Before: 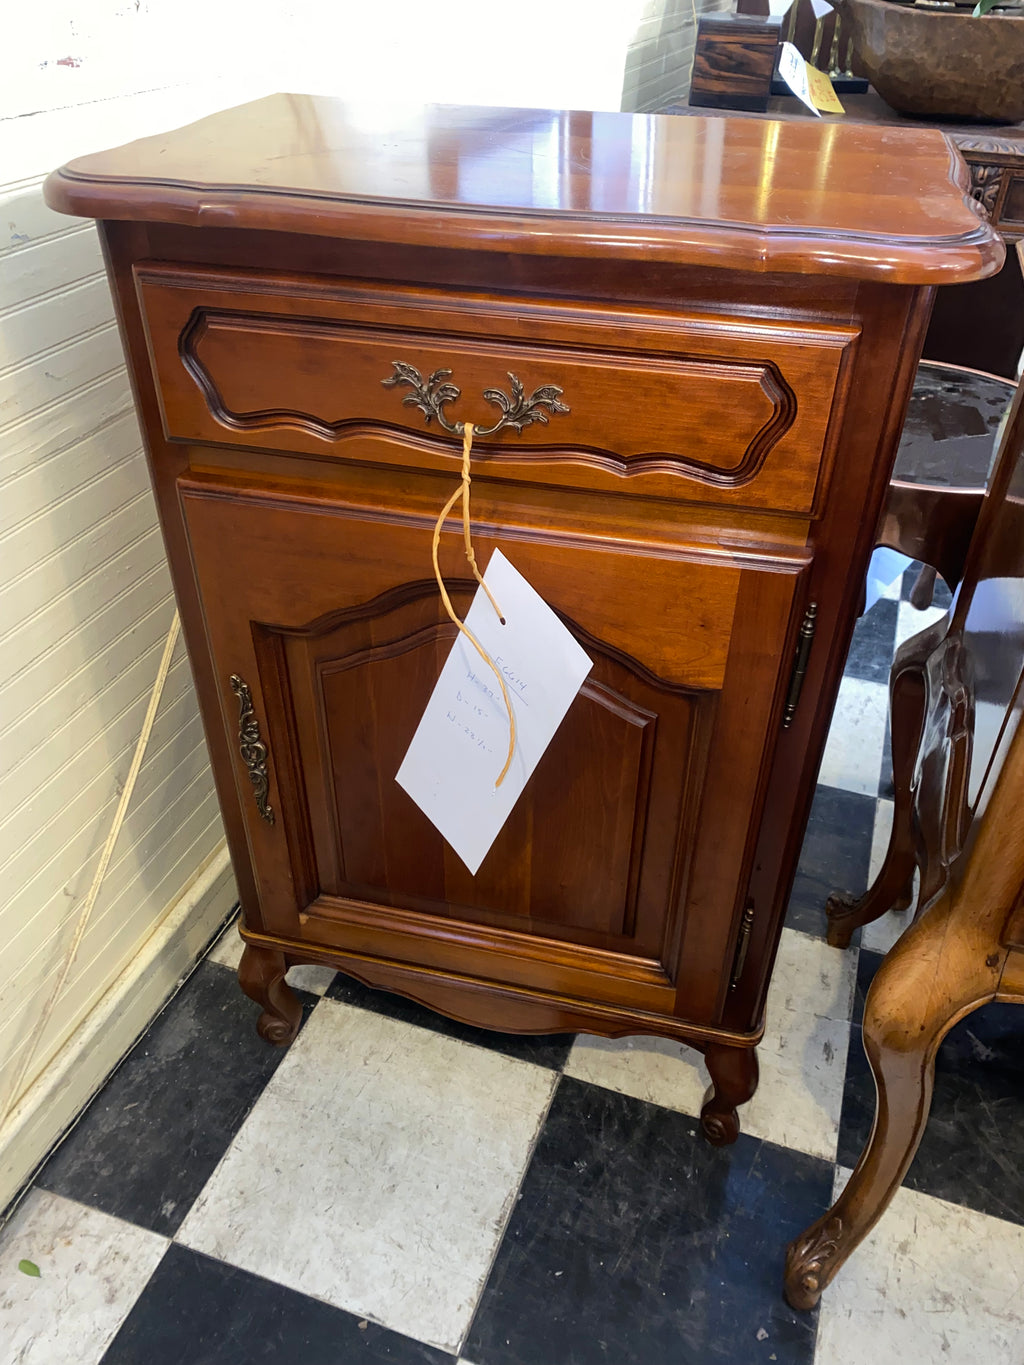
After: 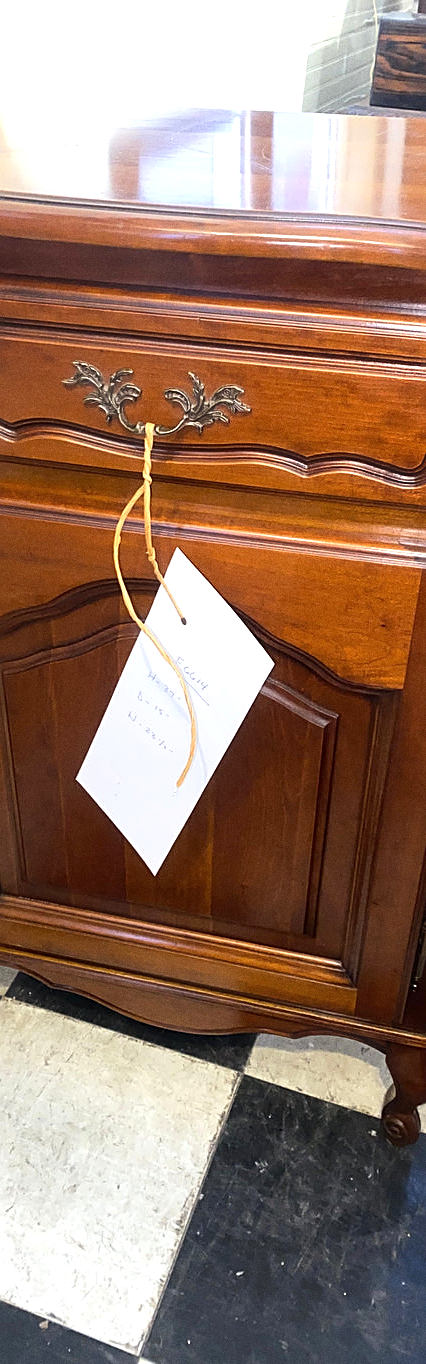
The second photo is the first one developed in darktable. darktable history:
exposure: exposure 0.566 EV, compensate highlight preservation false
crop: left 31.229%, right 27.105%
sharpen: amount 0.55
haze removal: strength -0.1, adaptive false
grain: coarseness 0.47 ISO
tone equalizer: on, module defaults
